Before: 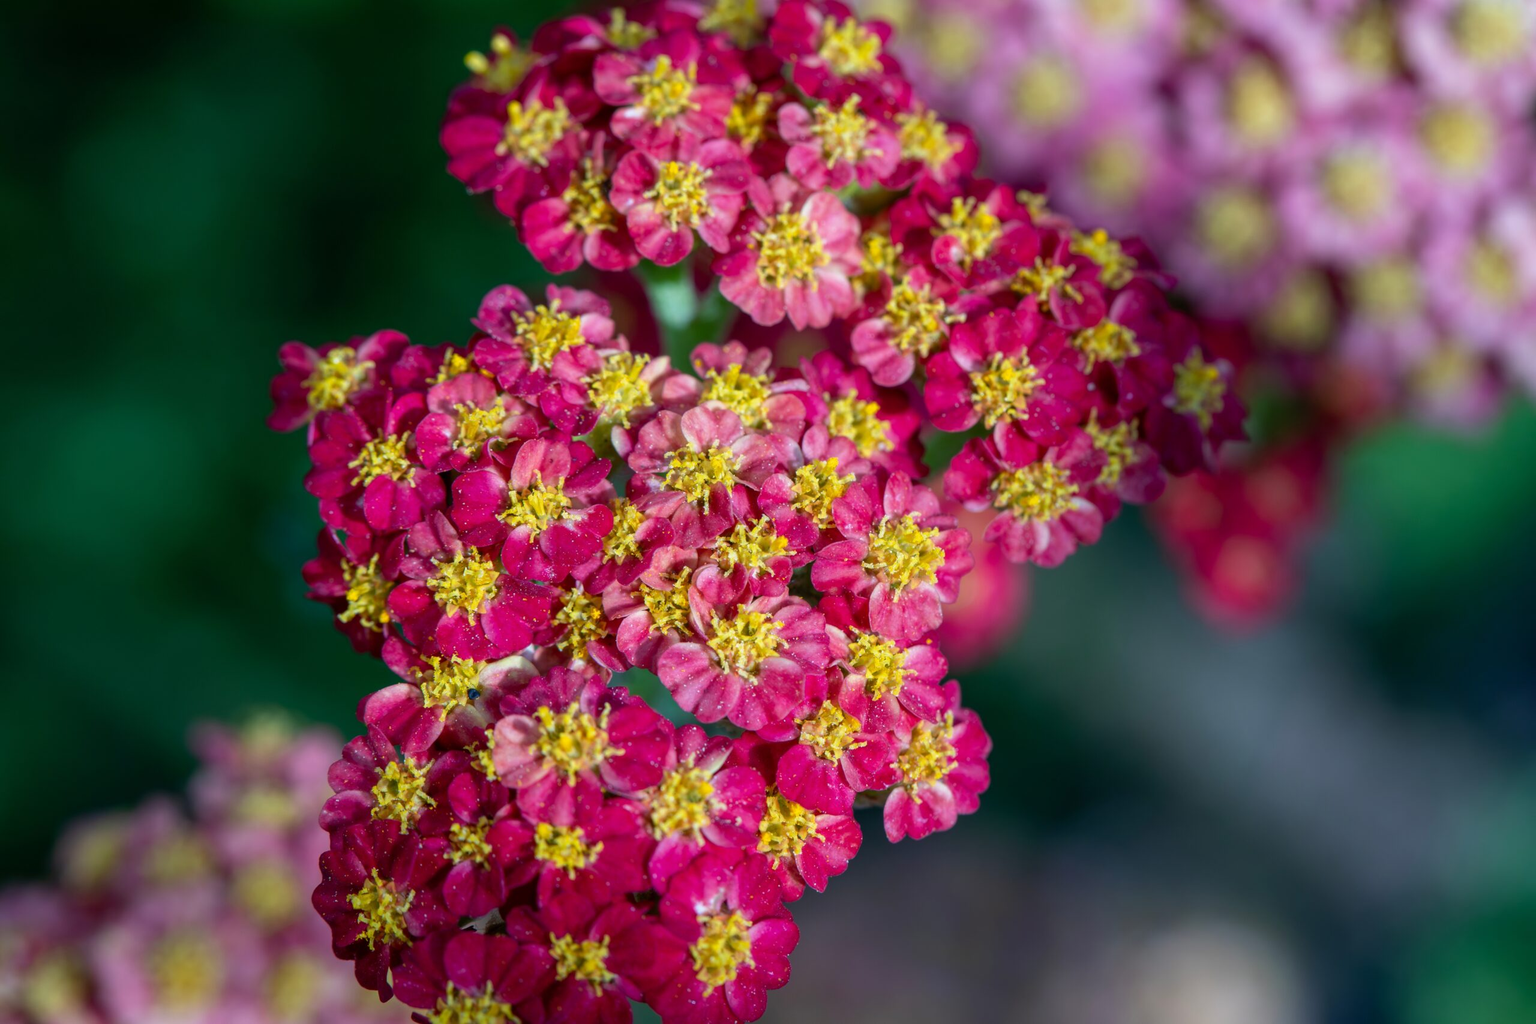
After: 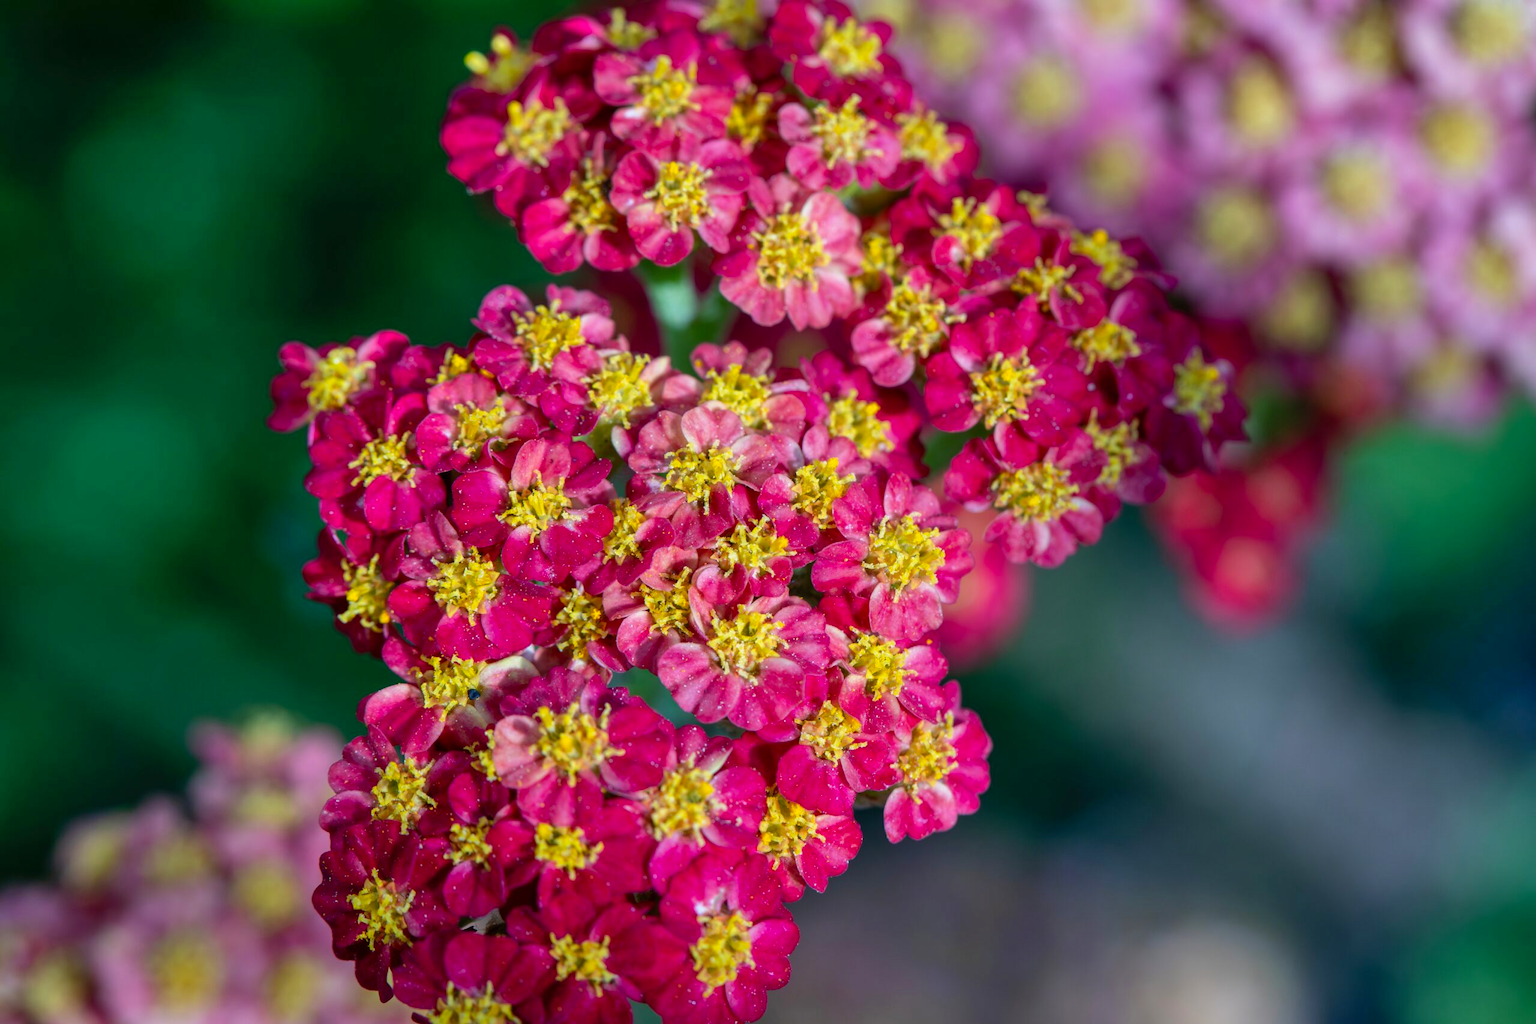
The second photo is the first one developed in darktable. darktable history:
color correction: highlights b* -0.047, saturation 1.09
shadows and highlights: low approximation 0.01, soften with gaussian
